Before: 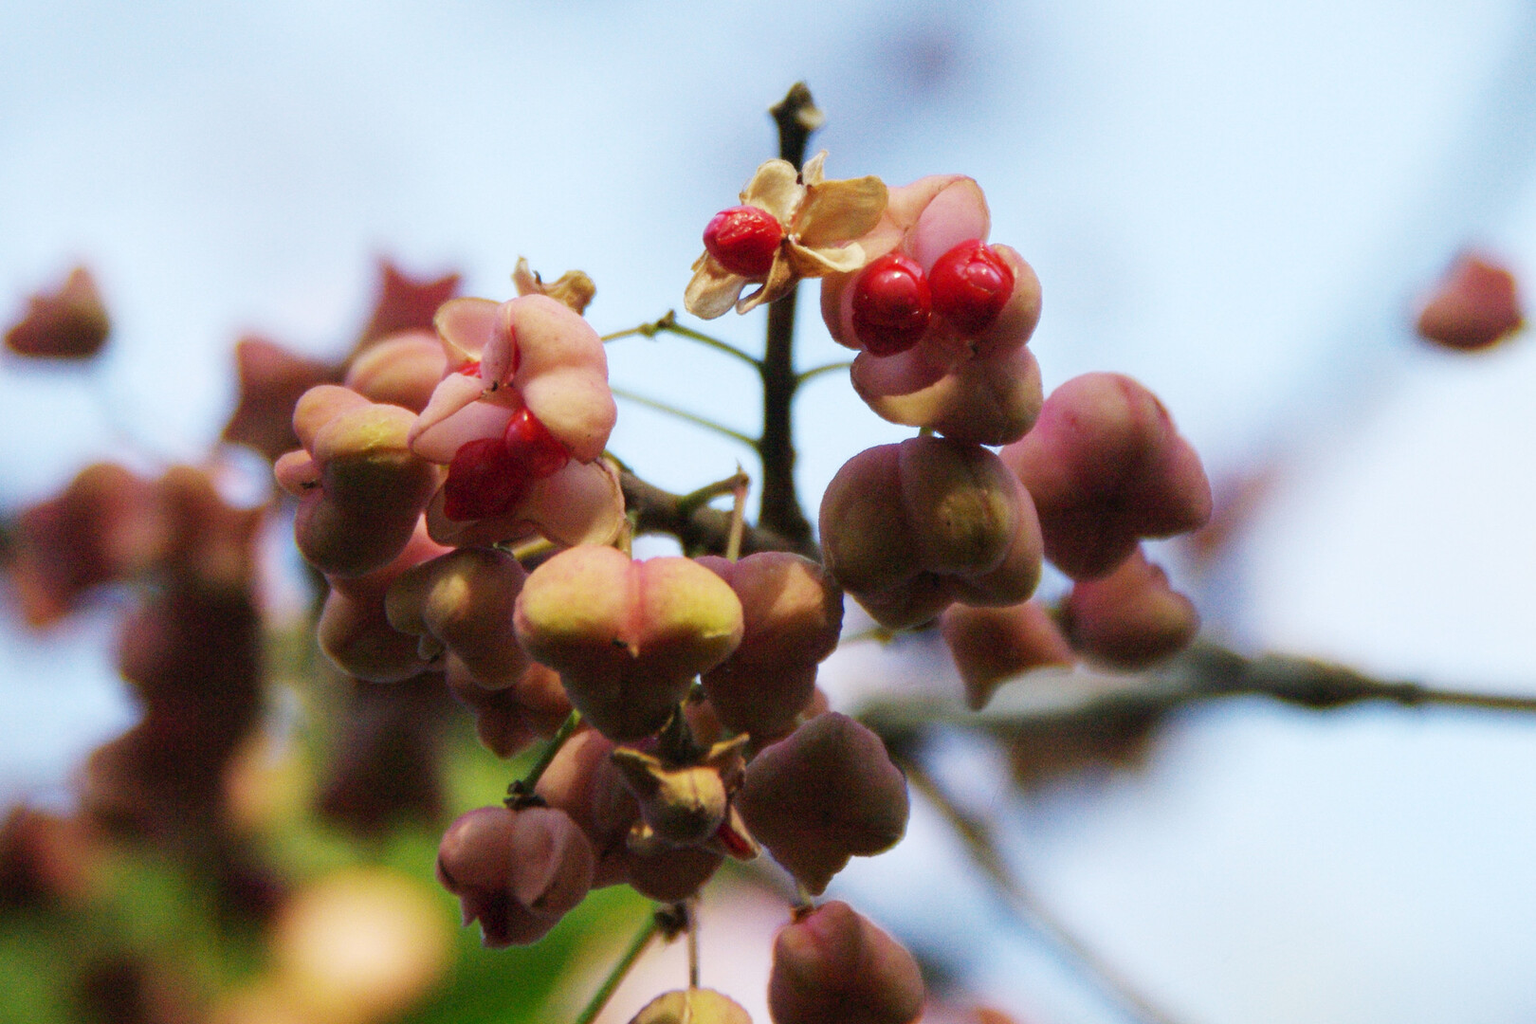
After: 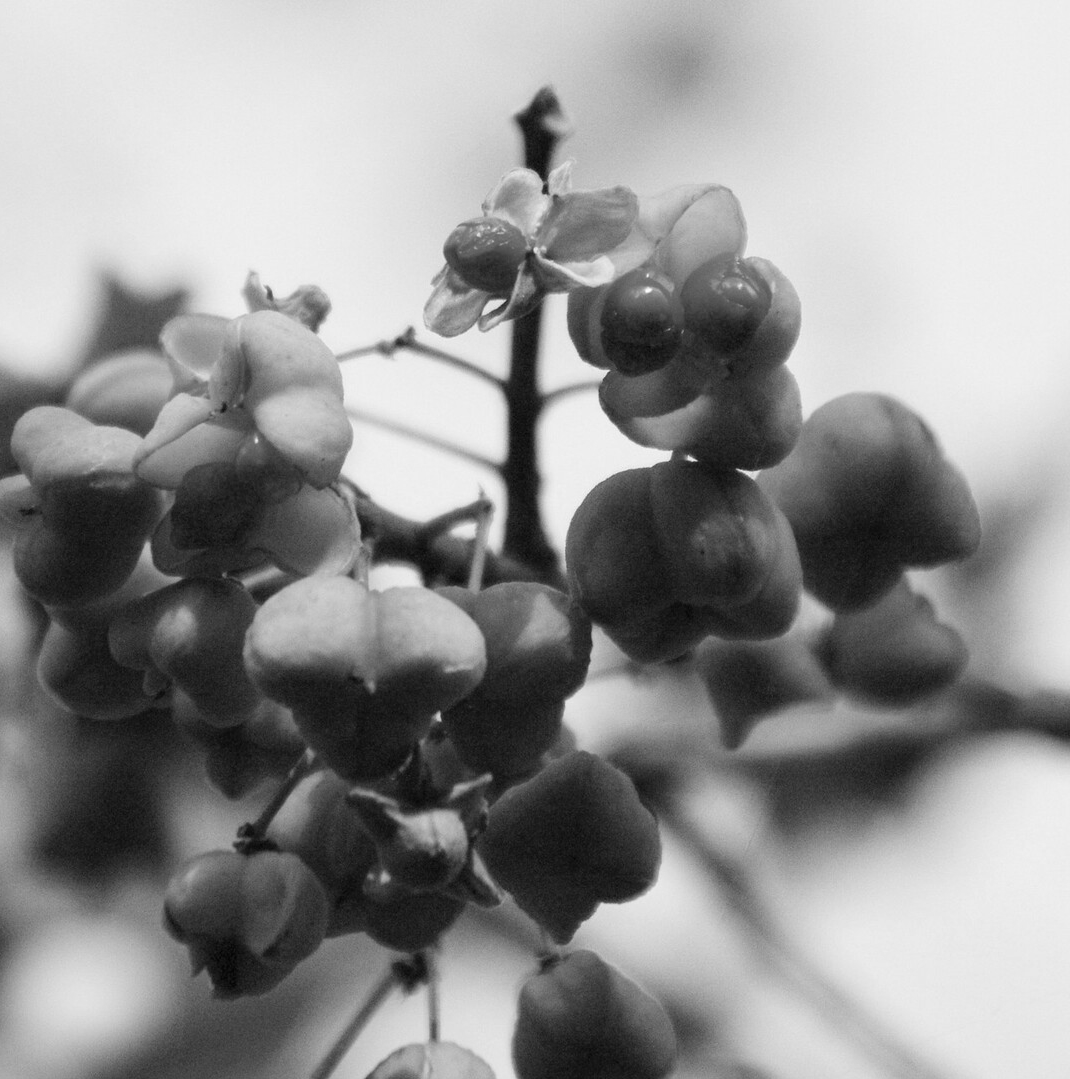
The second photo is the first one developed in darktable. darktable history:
monochrome: a 2.21, b -1.33, size 2.2
crop and rotate: left 18.442%, right 15.508%
